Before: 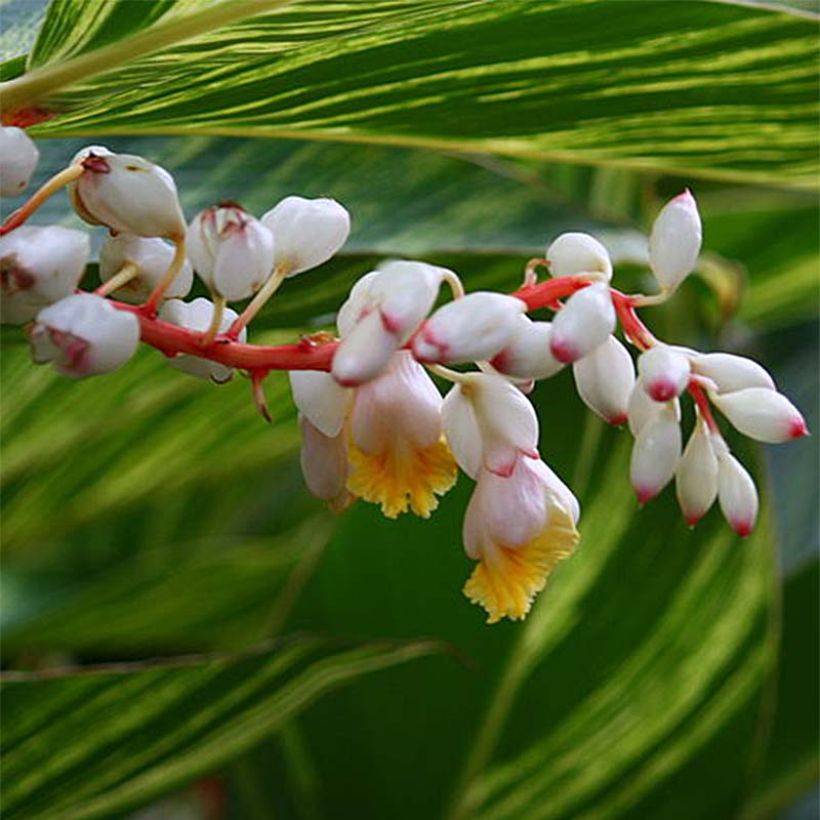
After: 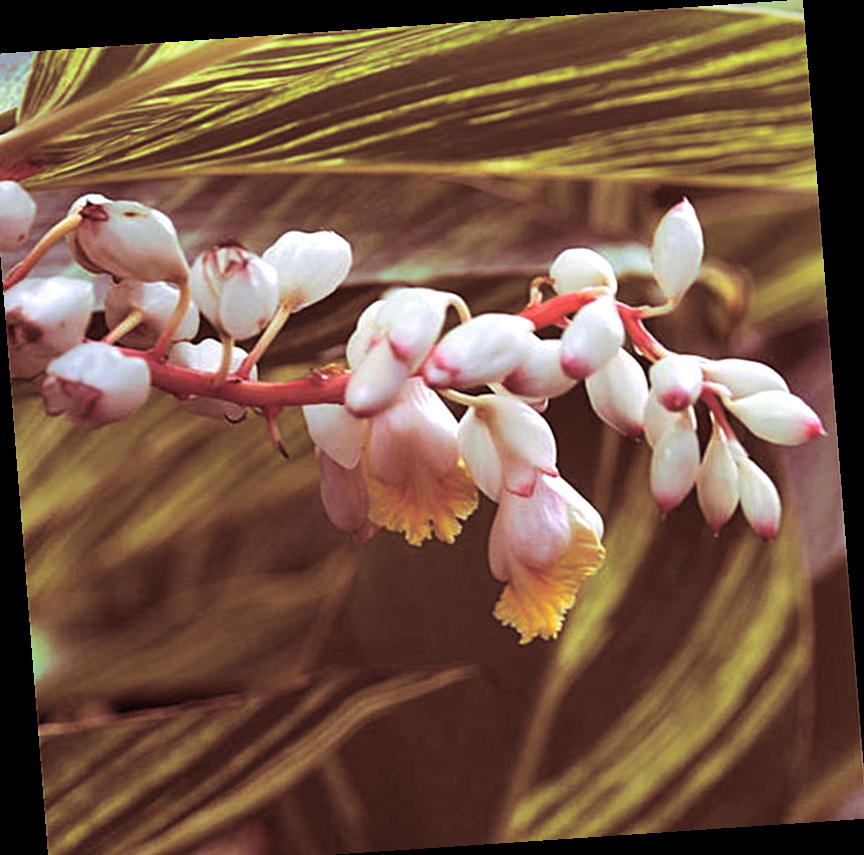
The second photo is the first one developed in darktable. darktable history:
rotate and perspective: rotation -4.2°, shear 0.006, automatic cropping off
exposure: black level correction 0.001, exposure 0.5 EV, compensate exposure bias true, compensate highlight preservation false
shadows and highlights: highlights 70.7, soften with gaussian
tone equalizer: on, module defaults
crop: left 1.743%, right 0.268%, bottom 2.011%
split-toning: highlights › saturation 0, balance -61.83
